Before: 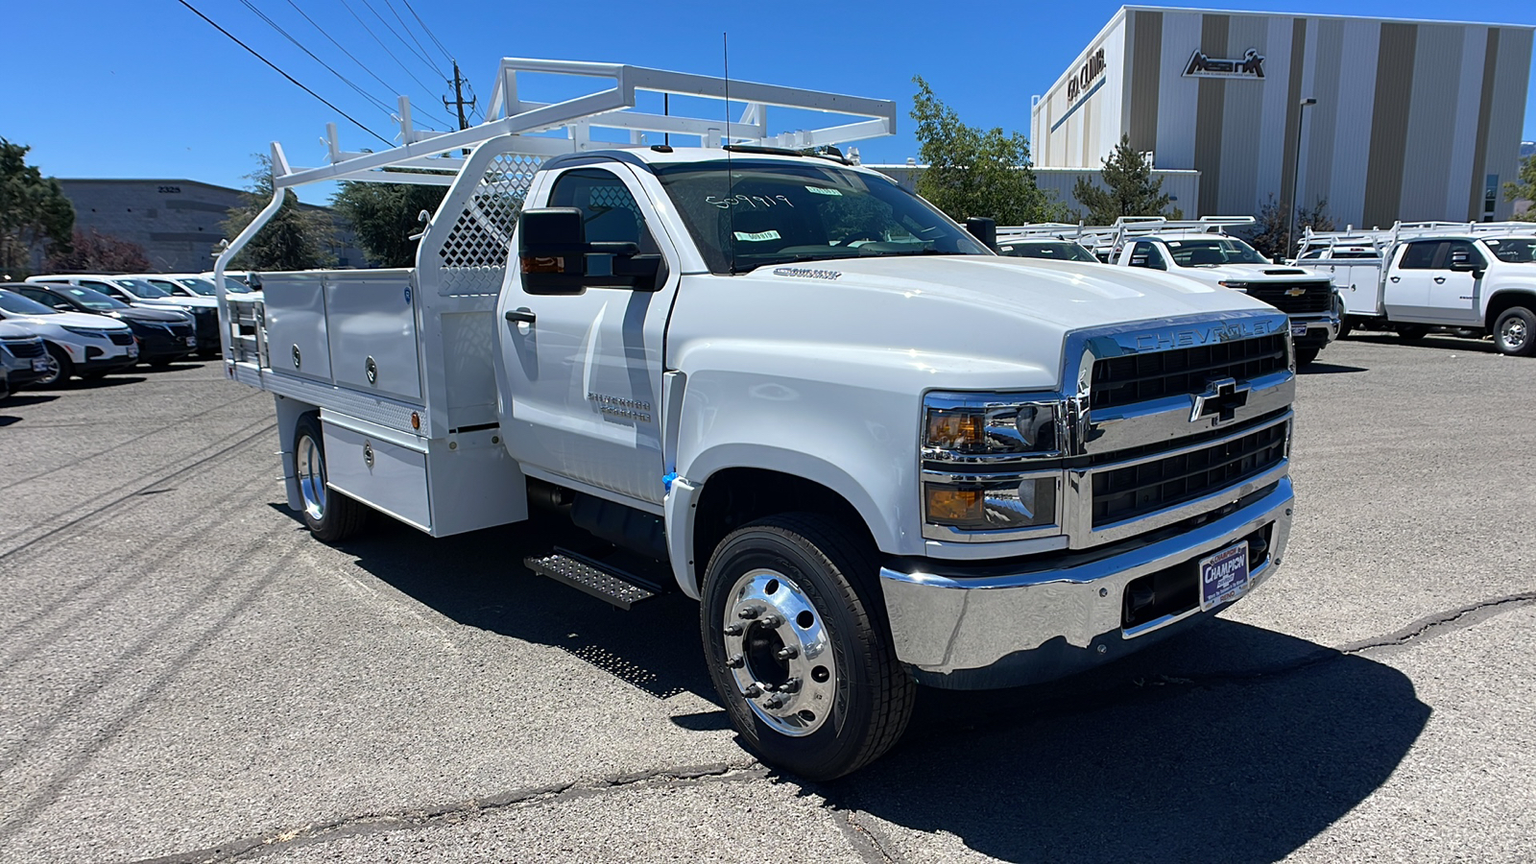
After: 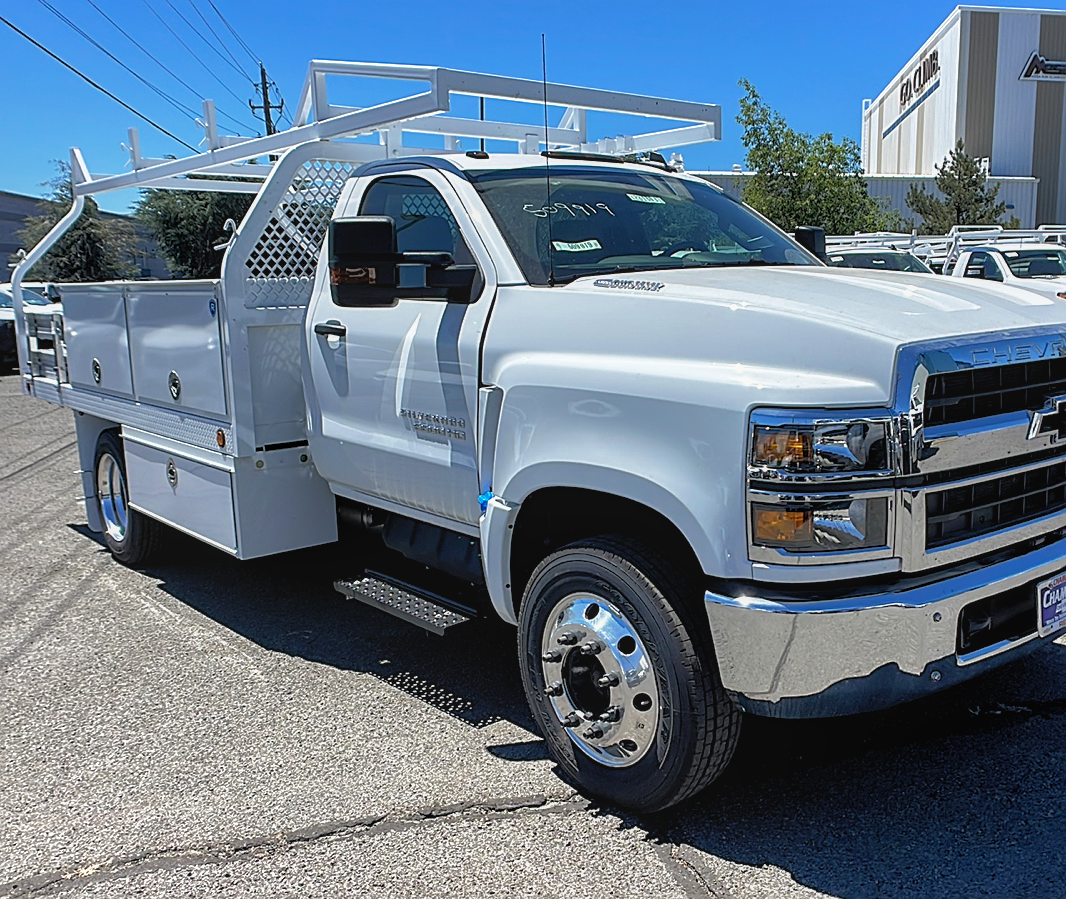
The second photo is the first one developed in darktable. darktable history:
base curve: curves: ch0 [(0, 0) (0.688, 0.865) (1, 1)], preserve colors none
crop and rotate: left 13.343%, right 20.018%
shadows and highlights: highlights -59.89
local contrast: detail 109%
sharpen: on, module defaults
levels: levels [0.026, 0.507, 0.987]
